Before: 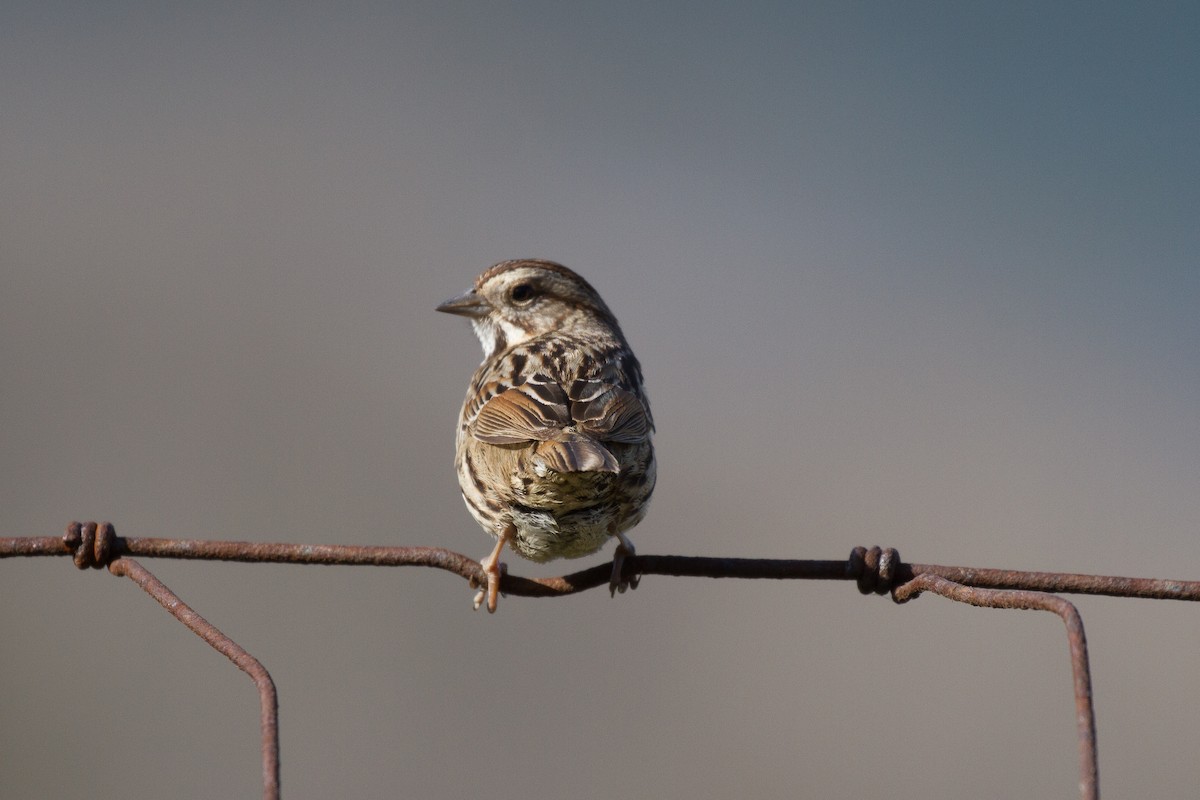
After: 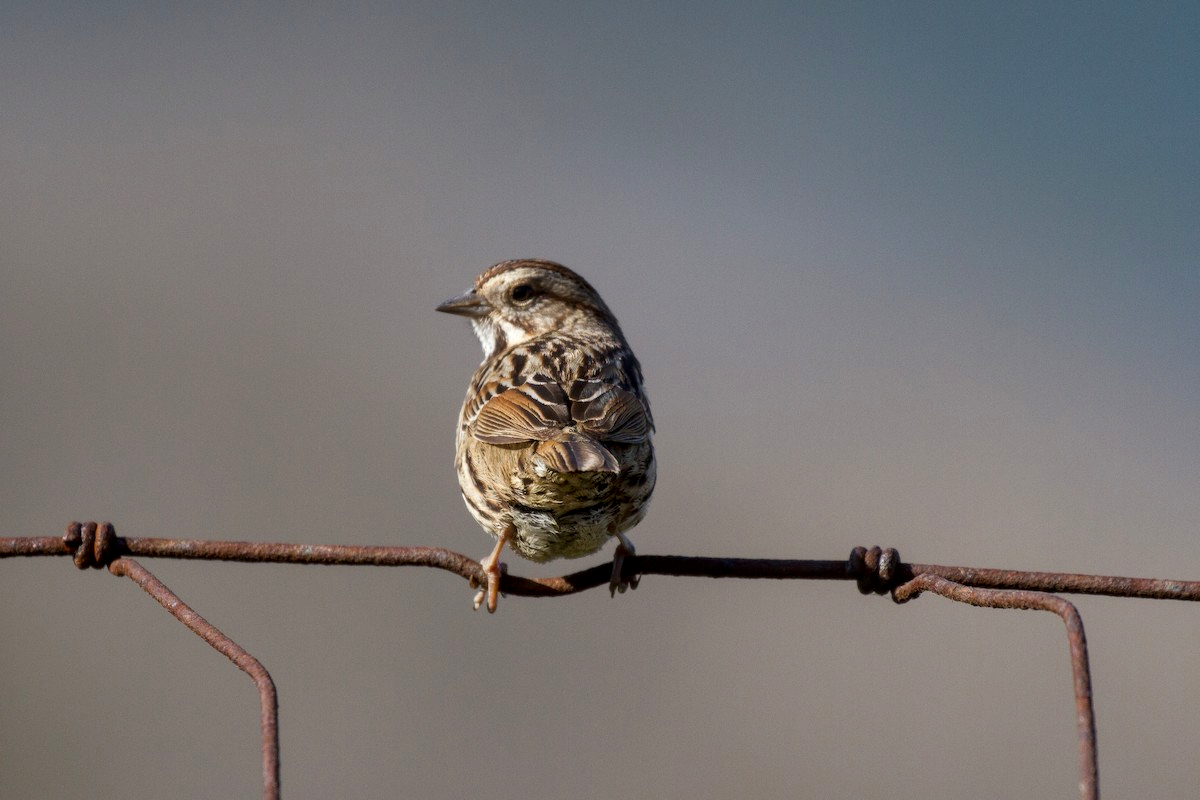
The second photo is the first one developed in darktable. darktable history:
contrast brightness saturation: saturation 0.18
local contrast: detail 130%
shadows and highlights: low approximation 0.01, soften with gaussian
